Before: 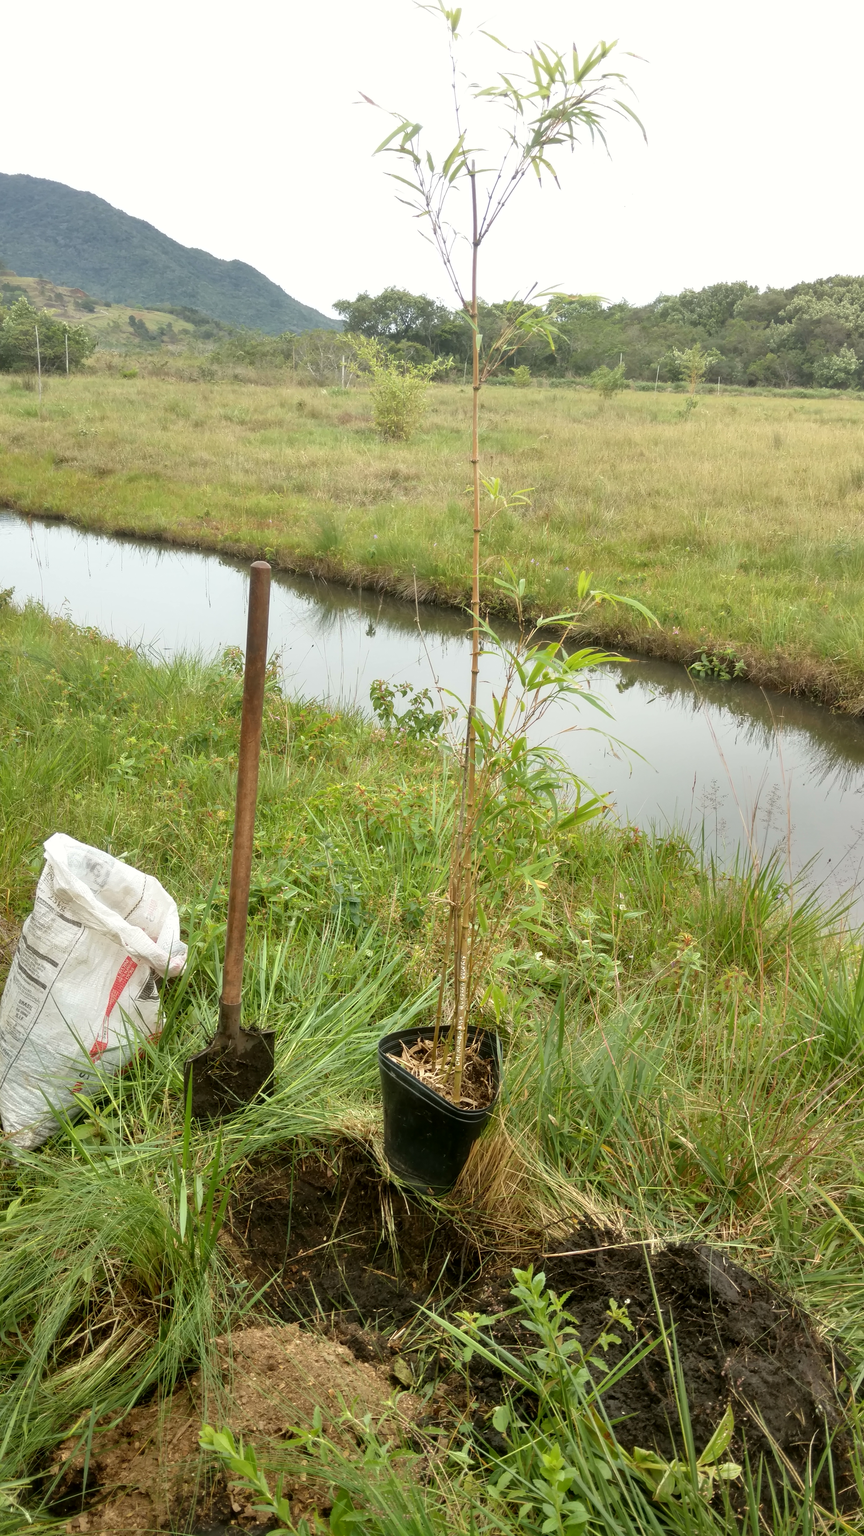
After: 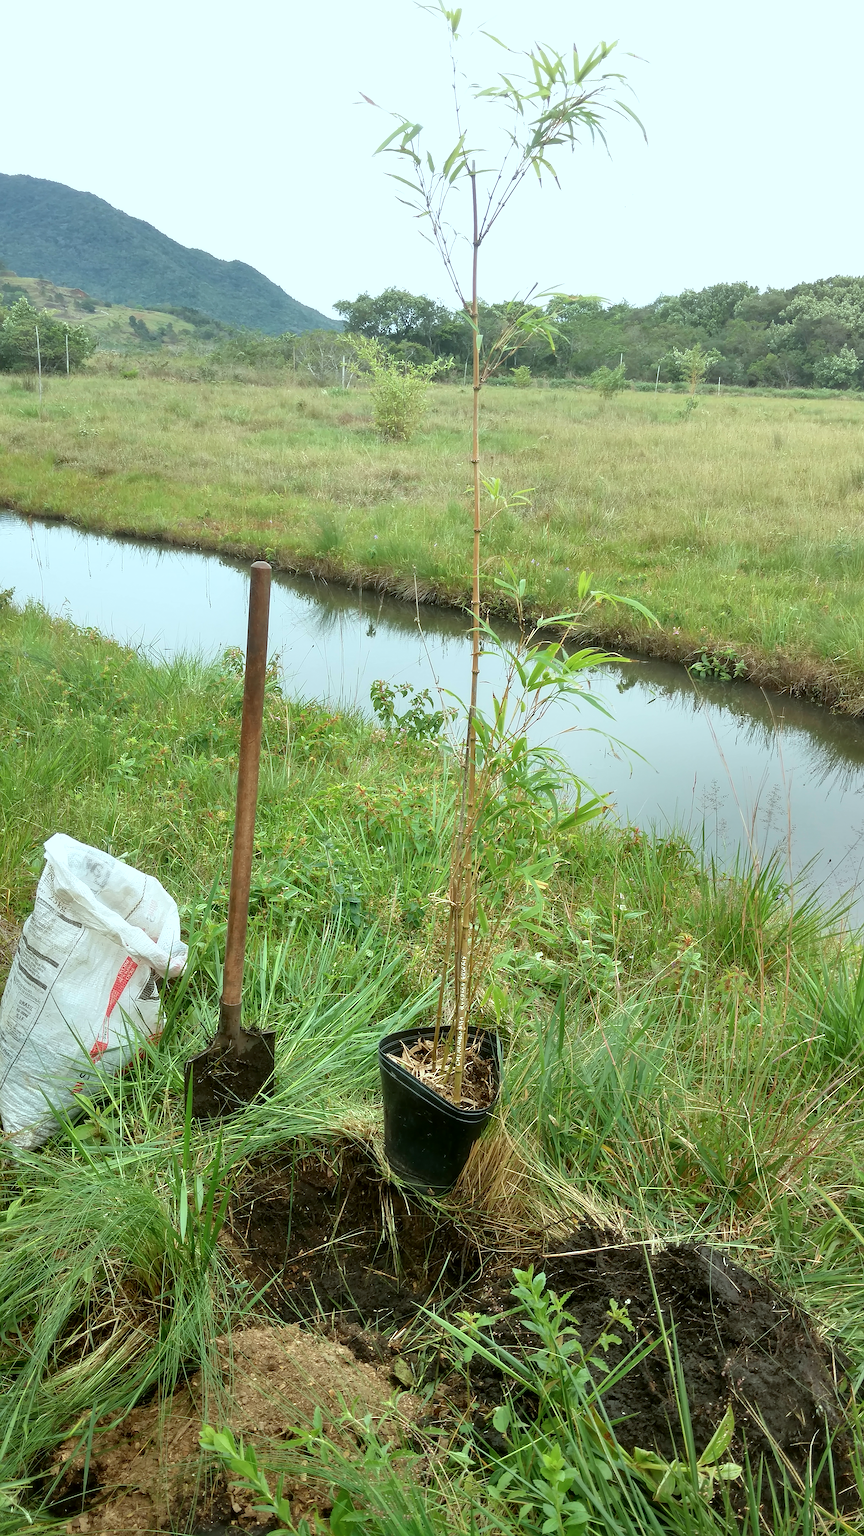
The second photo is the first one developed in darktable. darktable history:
sharpen: radius 1.4, amount 1.25, threshold 0.7
white balance: red 1.029, blue 0.92
color calibration: illuminant as shot in camera, x 0.383, y 0.38, temperature 3949.15 K, gamut compression 1.66
contrast brightness saturation: contrast 0.05
color correction: saturation 1.1
